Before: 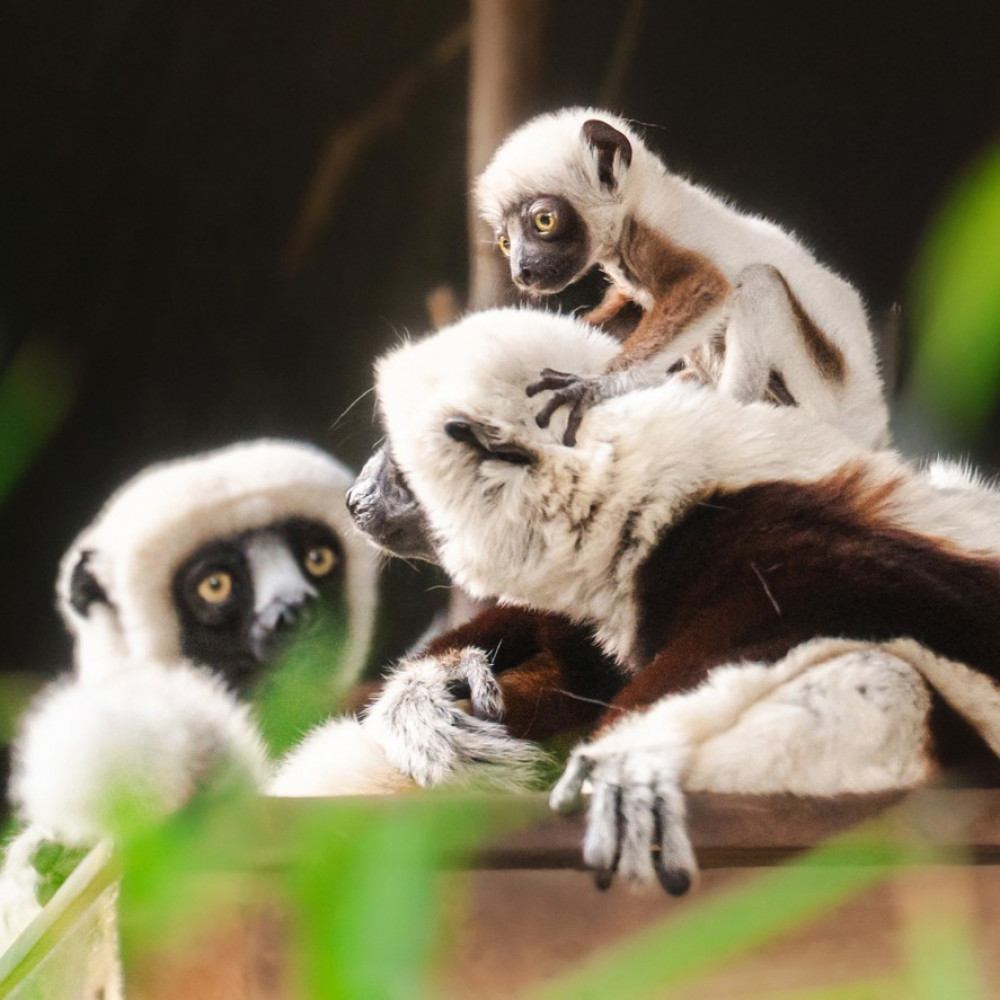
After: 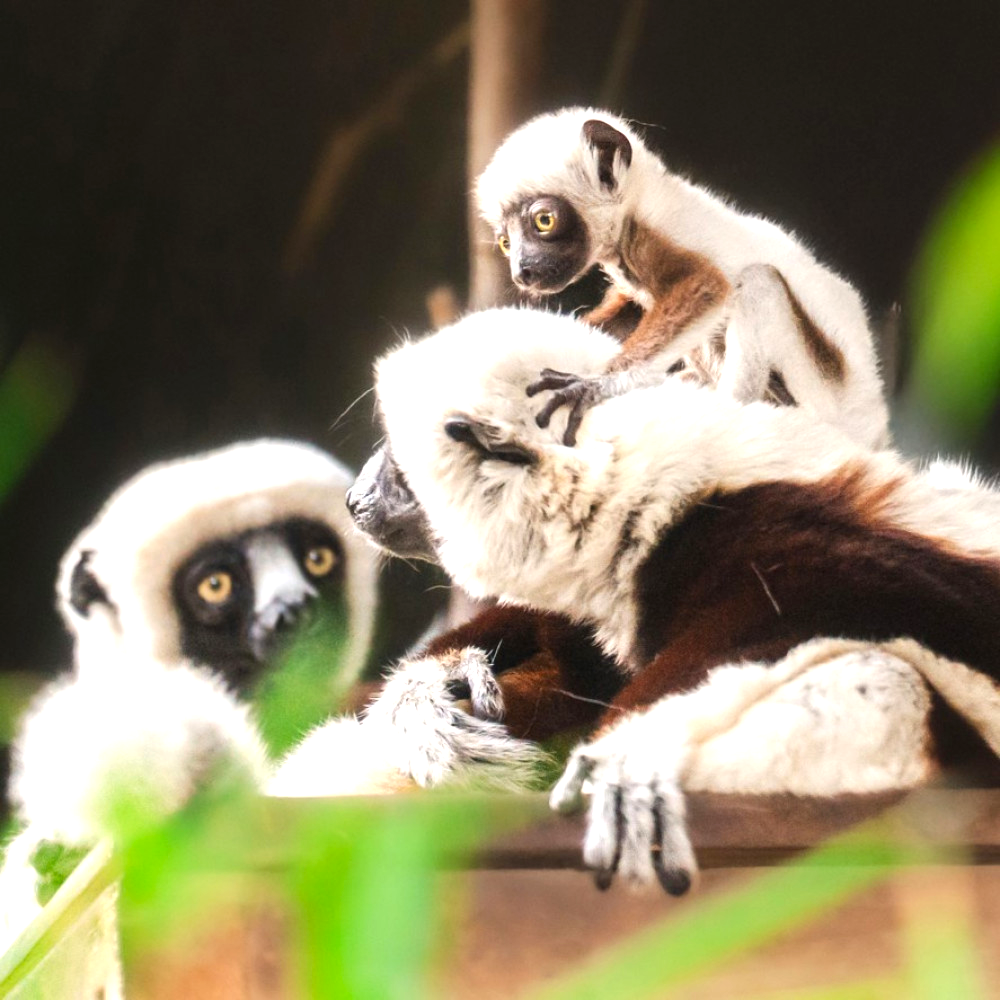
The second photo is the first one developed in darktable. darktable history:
exposure: exposure 0.602 EV, compensate highlight preservation false
contrast brightness saturation: contrast 0.037, saturation 0.066
